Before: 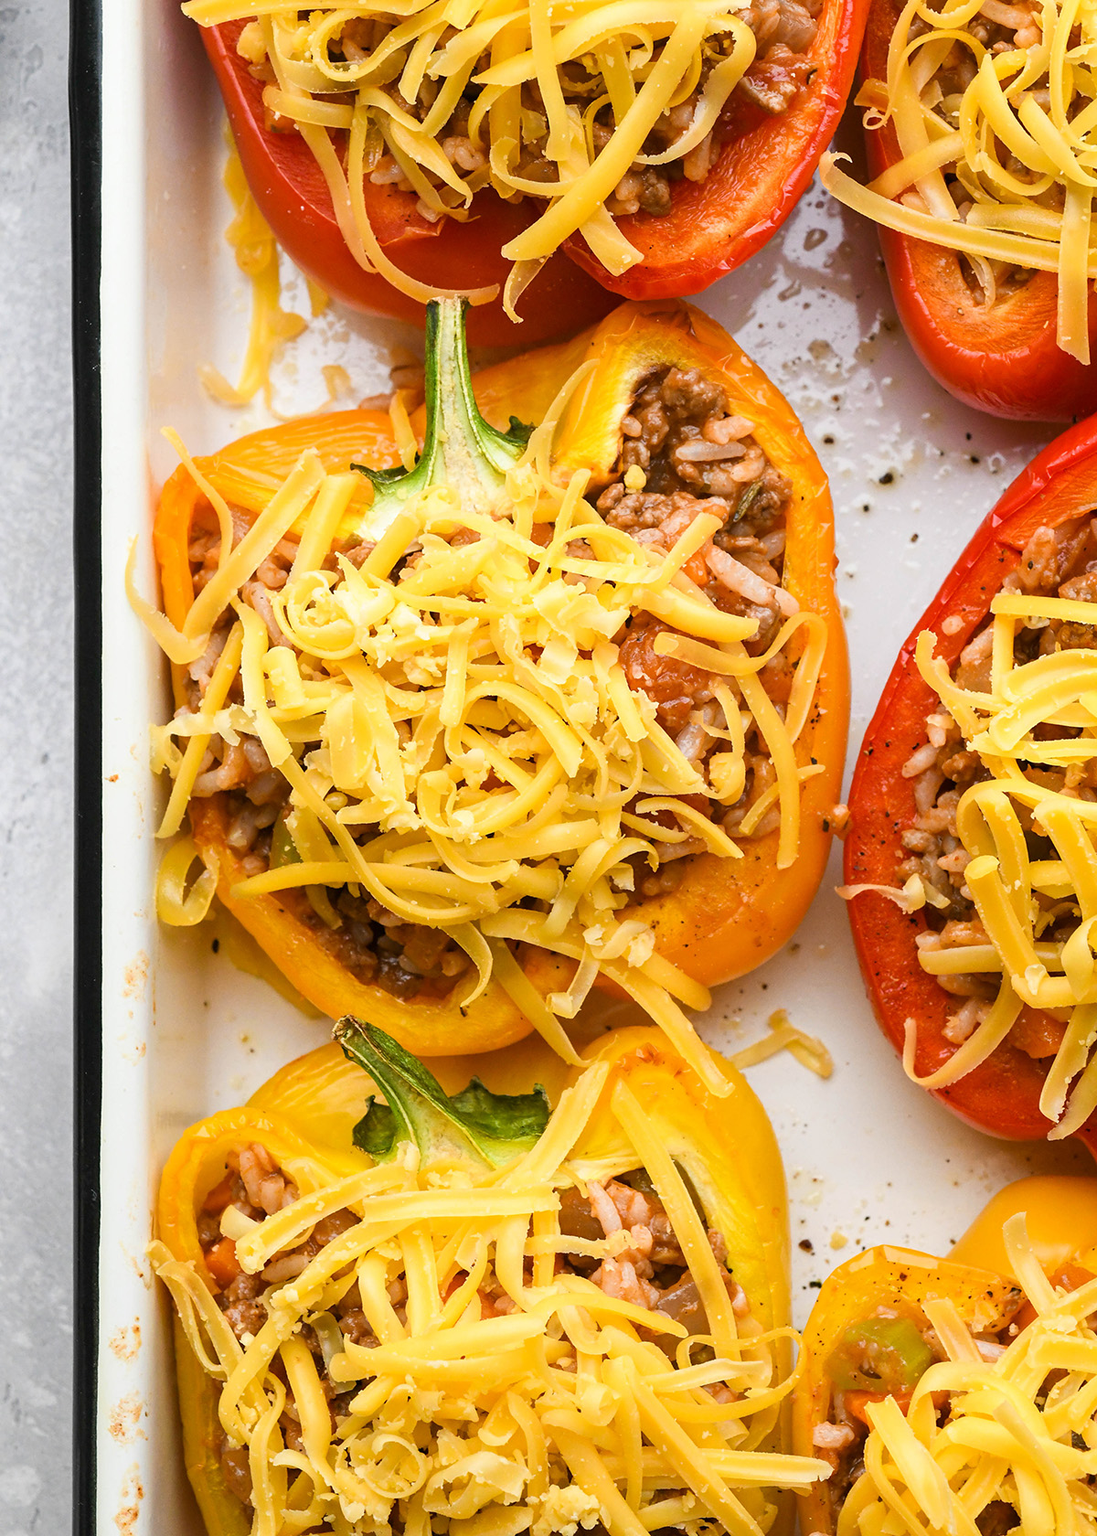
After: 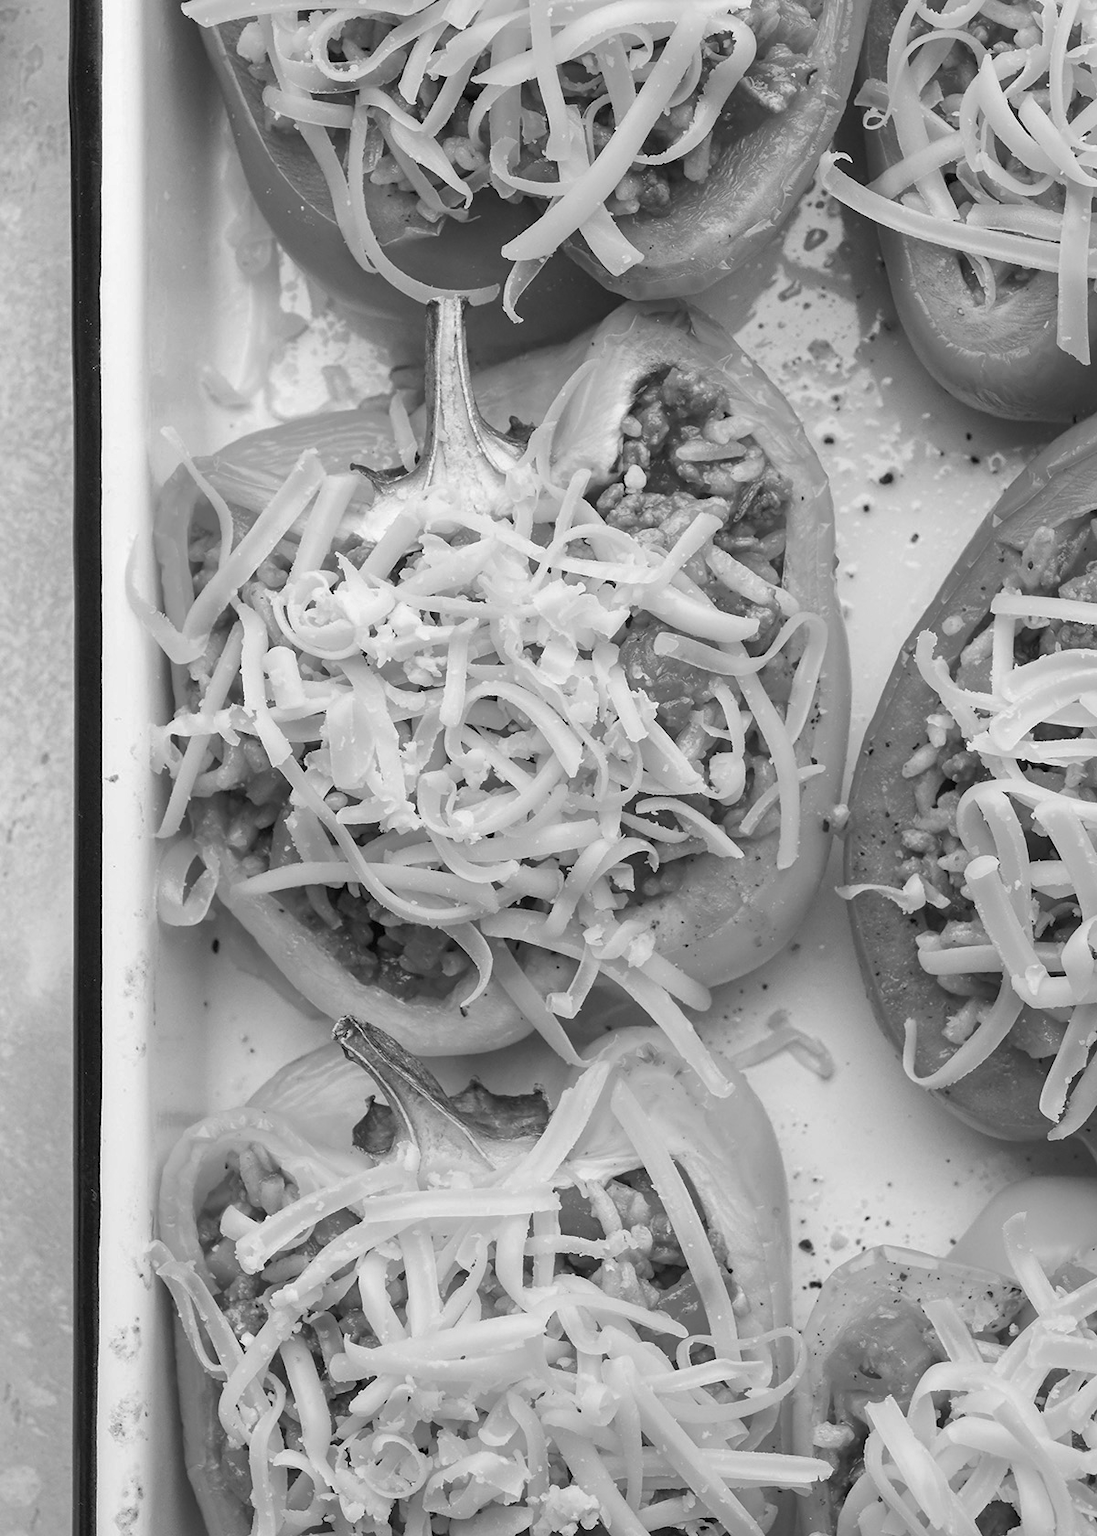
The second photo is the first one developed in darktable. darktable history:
monochrome: on, module defaults
shadows and highlights: on, module defaults
